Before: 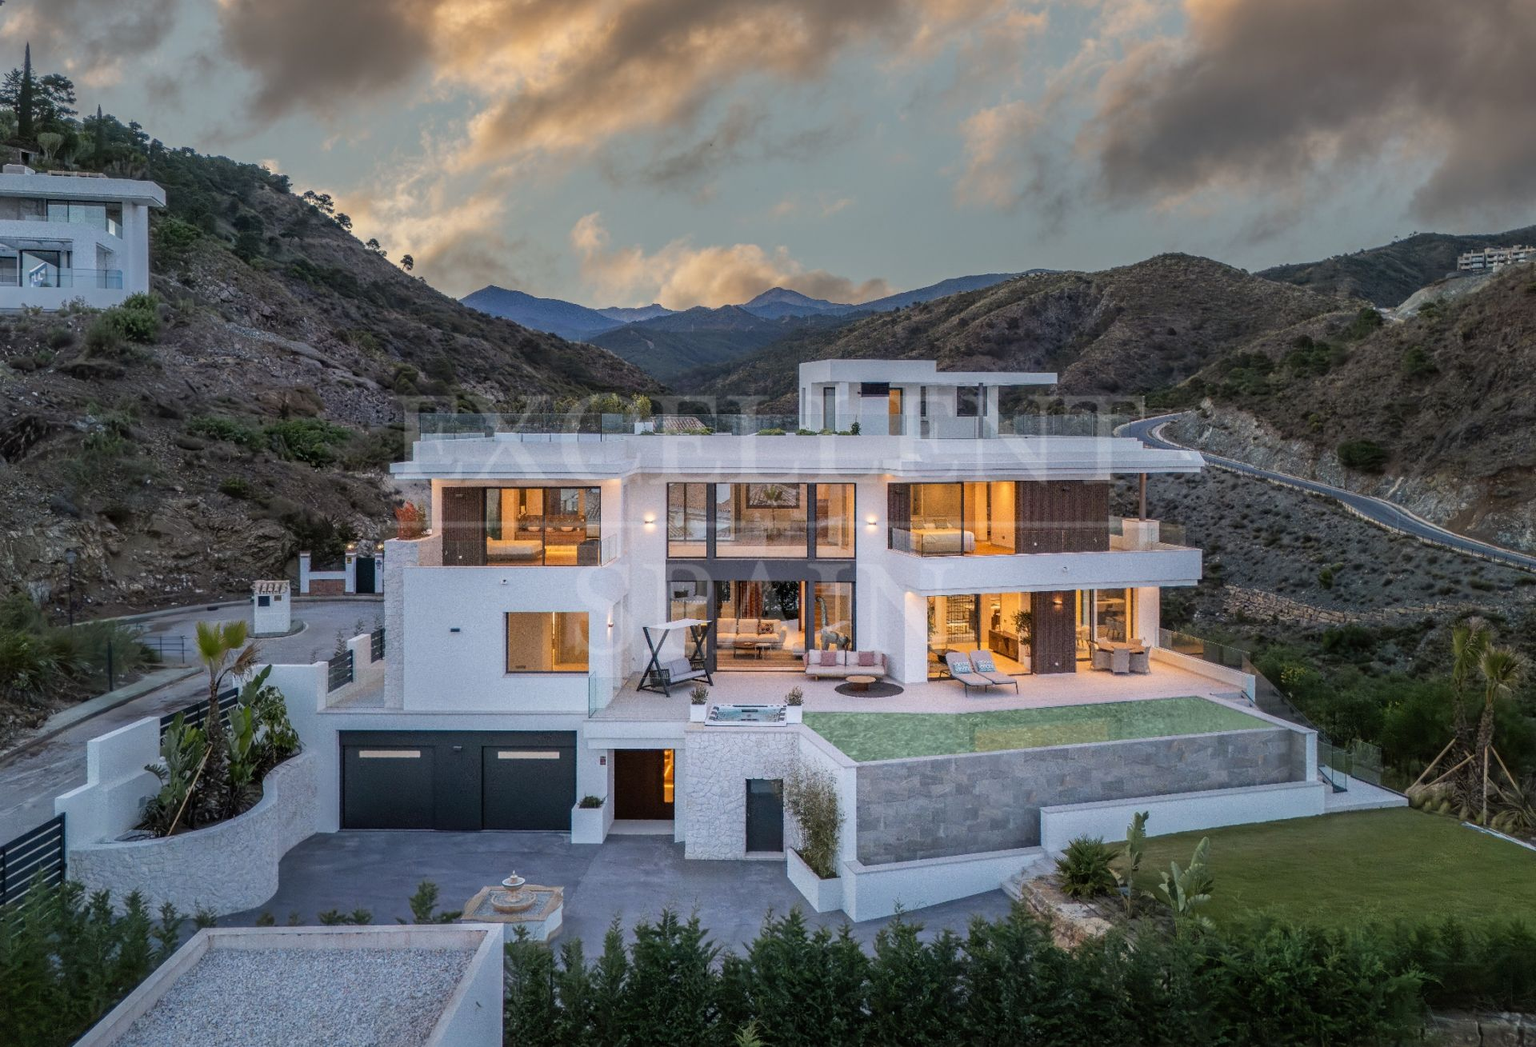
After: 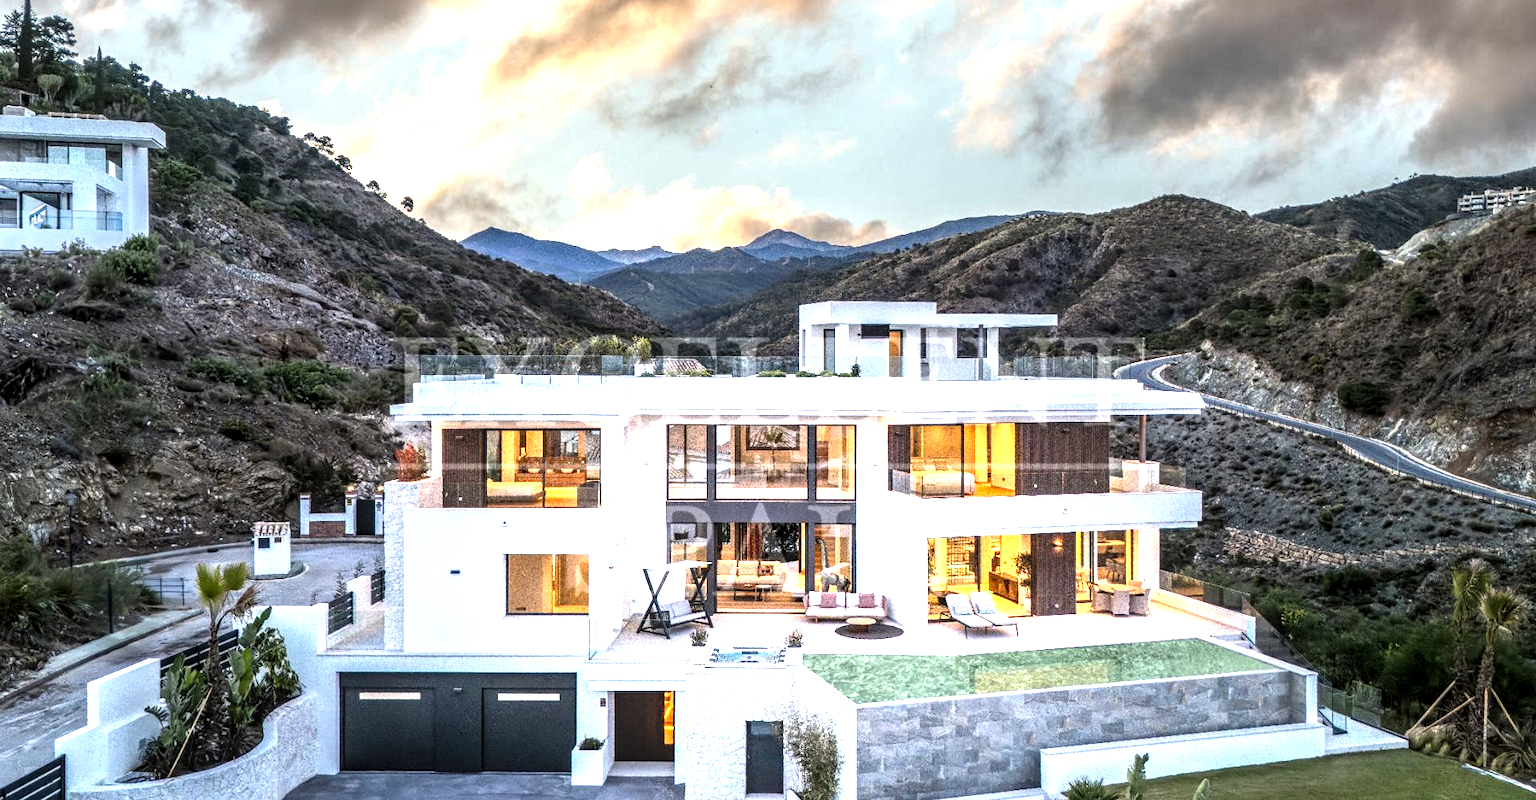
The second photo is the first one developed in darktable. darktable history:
crop: top 5.632%, bottom 17.897%
levels: black 0.077%, levels [0.012, 0.367, 0.697]
tone equalizer: -8 EV -0.441 EV, -7 EV -0.428 EV, -6 EV -0.362 EV, -5 EV -0.223 EV, -3 EV 0.216 EV, -2 EV 0.344 EV, -1 EV 0.395 EV, +0 EV 0.441 EV, edges refinement/feathering 500, mask exposure compensation -1.57 EV, preserve details no
local contrast: detail 130%
